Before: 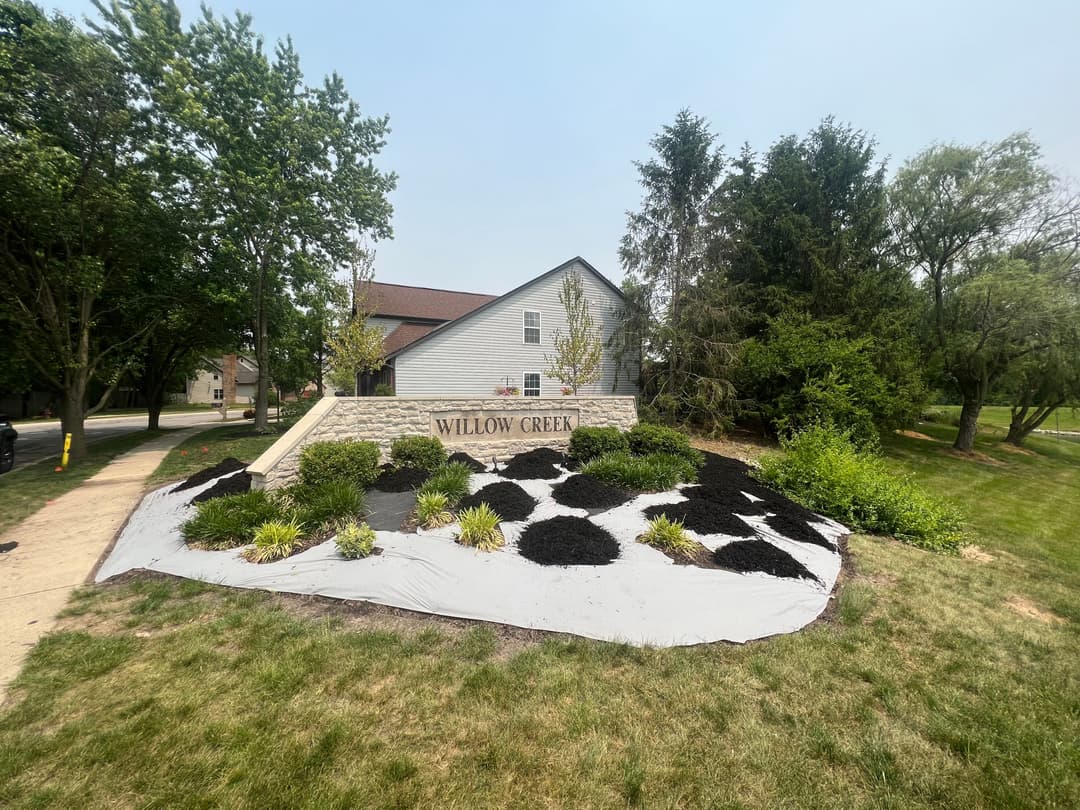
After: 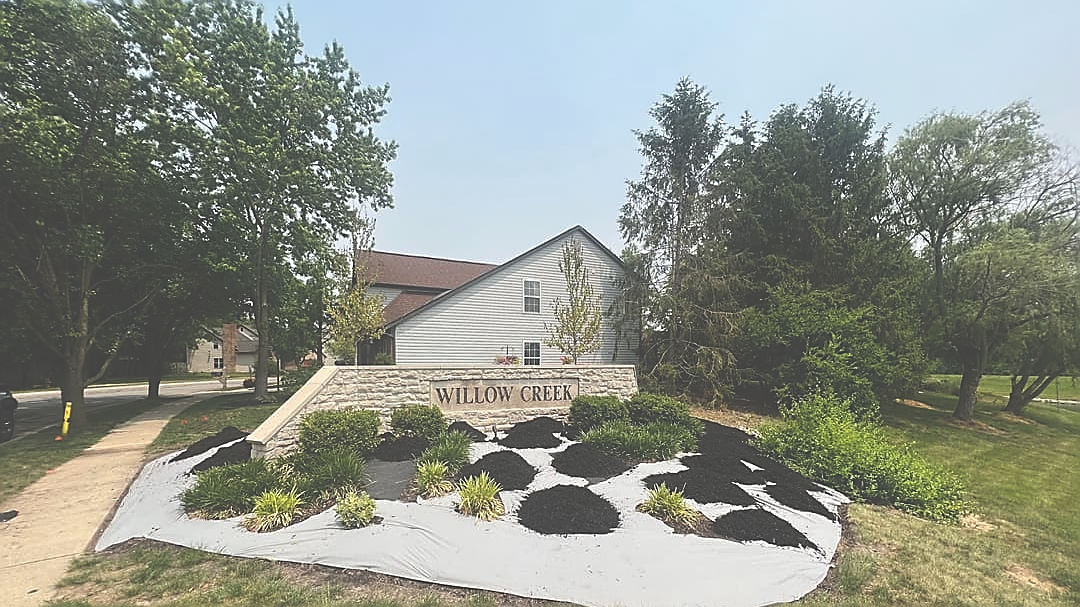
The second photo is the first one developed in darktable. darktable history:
crop: top 3.857%, bottom 21.132%
sharpen: radius 1.4, amount 1.25, threshold 0.7
exposure: black level correction -0.062, exposure -0.05 EV, compensate highlight preservation false
